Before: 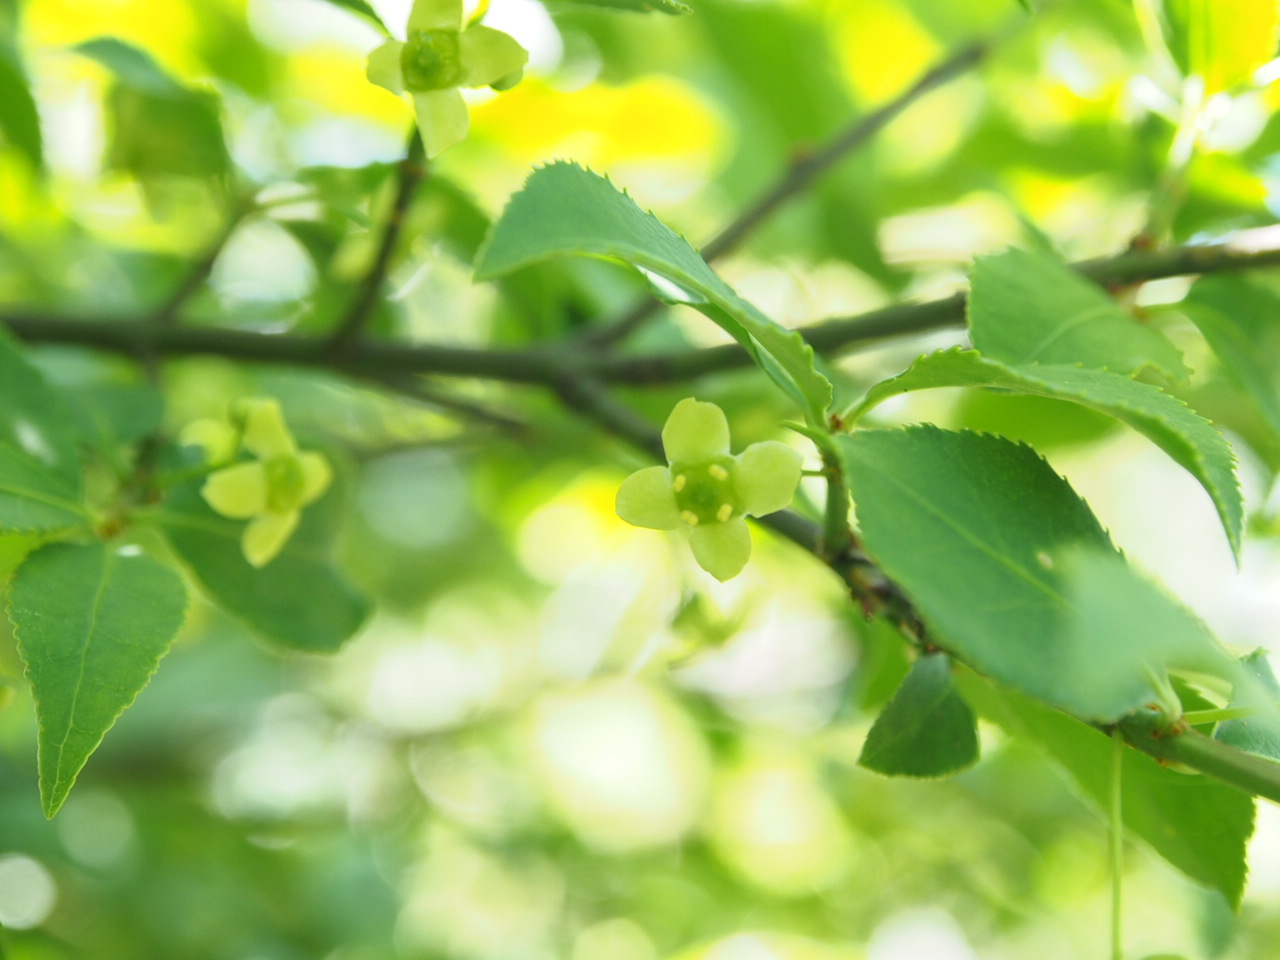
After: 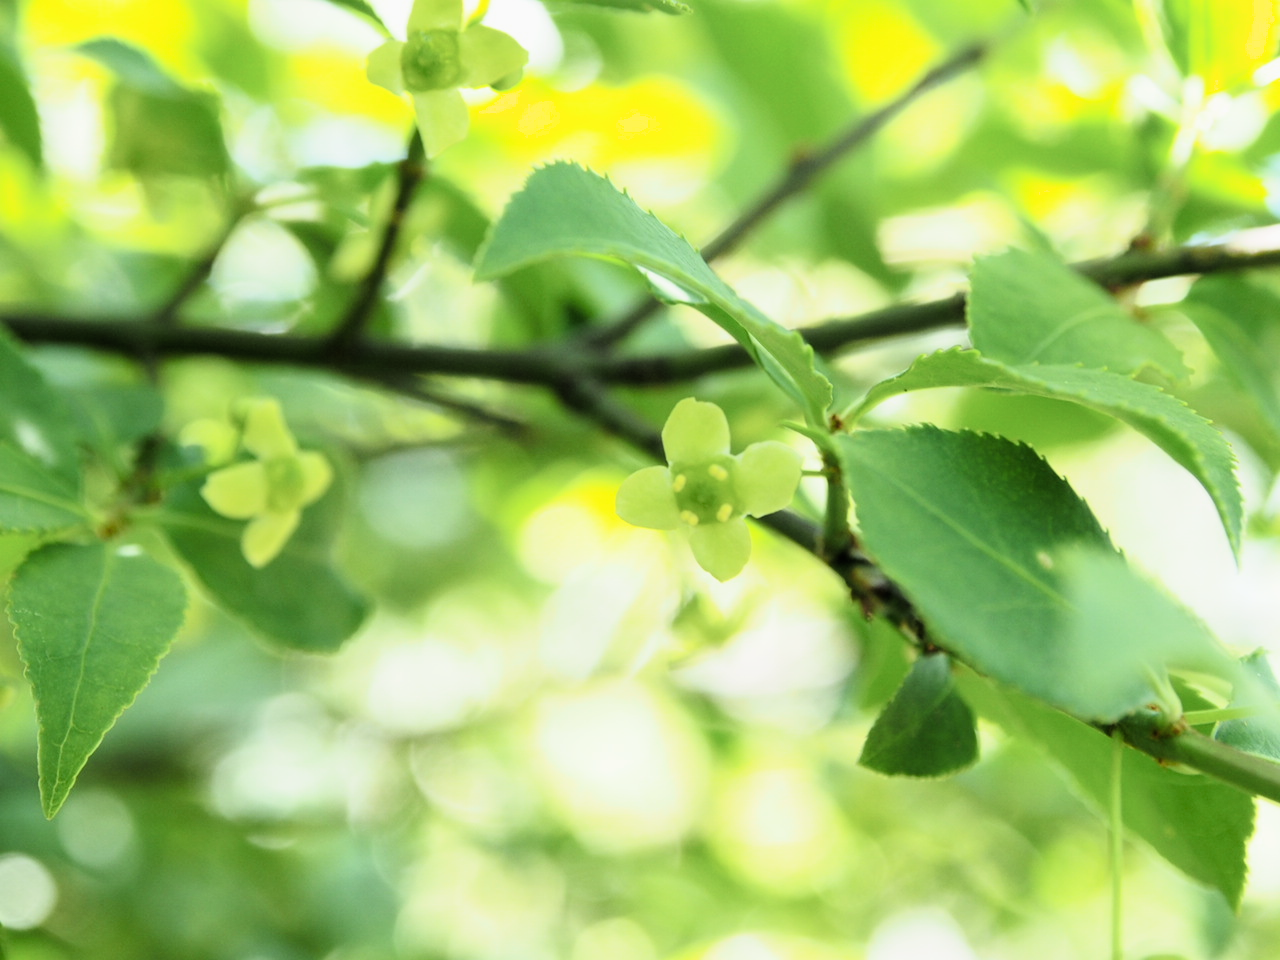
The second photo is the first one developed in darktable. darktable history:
filmic rgb: black relative exposure -5.41 EV, white relative exposure 2.88 EV, threshold 5.99 EV, dynamic range scaling -37.03%, hardness 4.01, contrast 1.622, highlights saturation mix -1.41%, enable highlight reconstruction true
